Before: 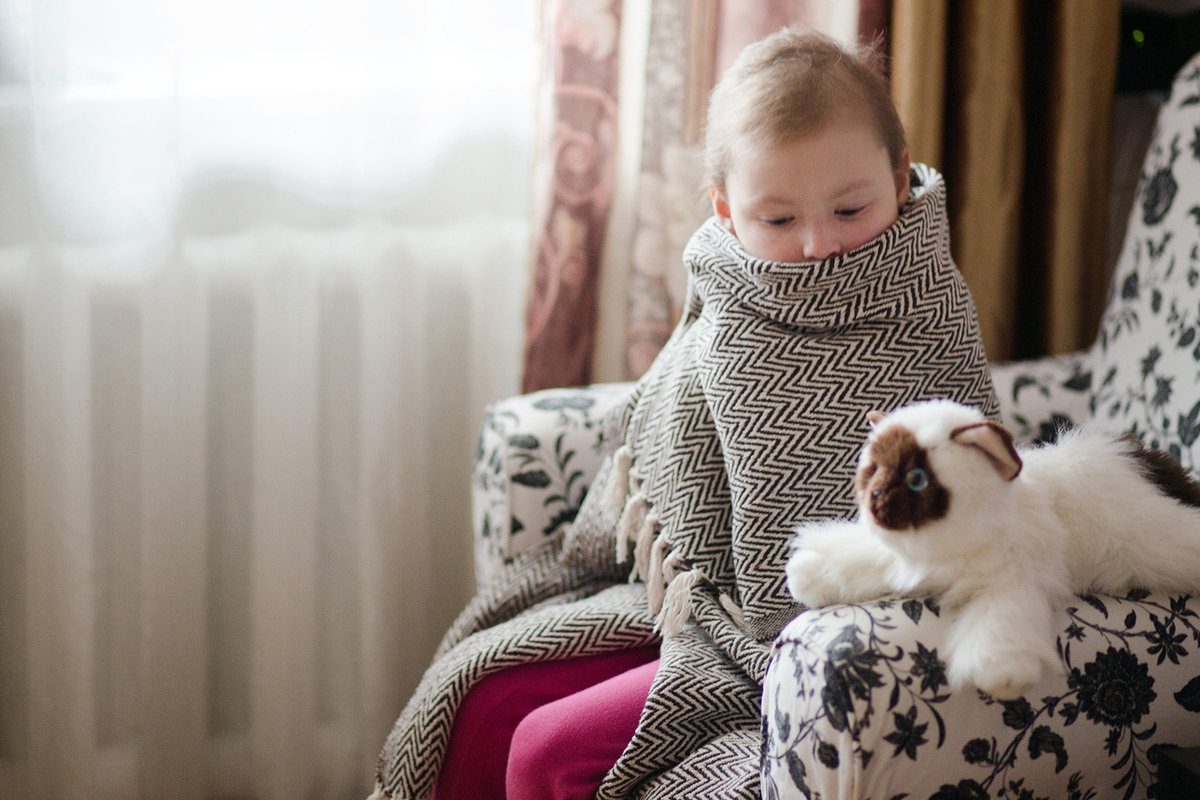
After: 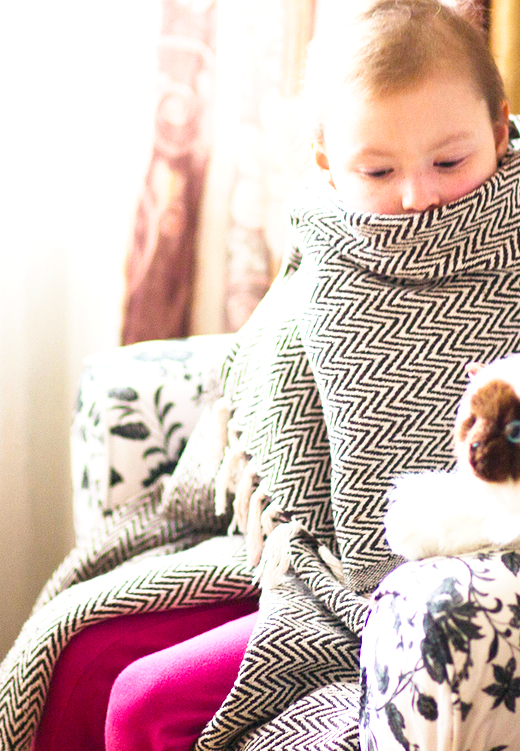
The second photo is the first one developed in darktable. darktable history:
color balance rgb: perceptual saturation grading › global saturation 30%, global vibrance 10%
crop: left 33.452%, top 6.025%, right 23.155%
contrast brightness saturation: saturation -0.05
exposure: exposure 1 EV, compensate highlight preservation false
base curve: curves: ch0 [(0, 0) (0.688, 0.865) (1, 1)], preserve colors none
